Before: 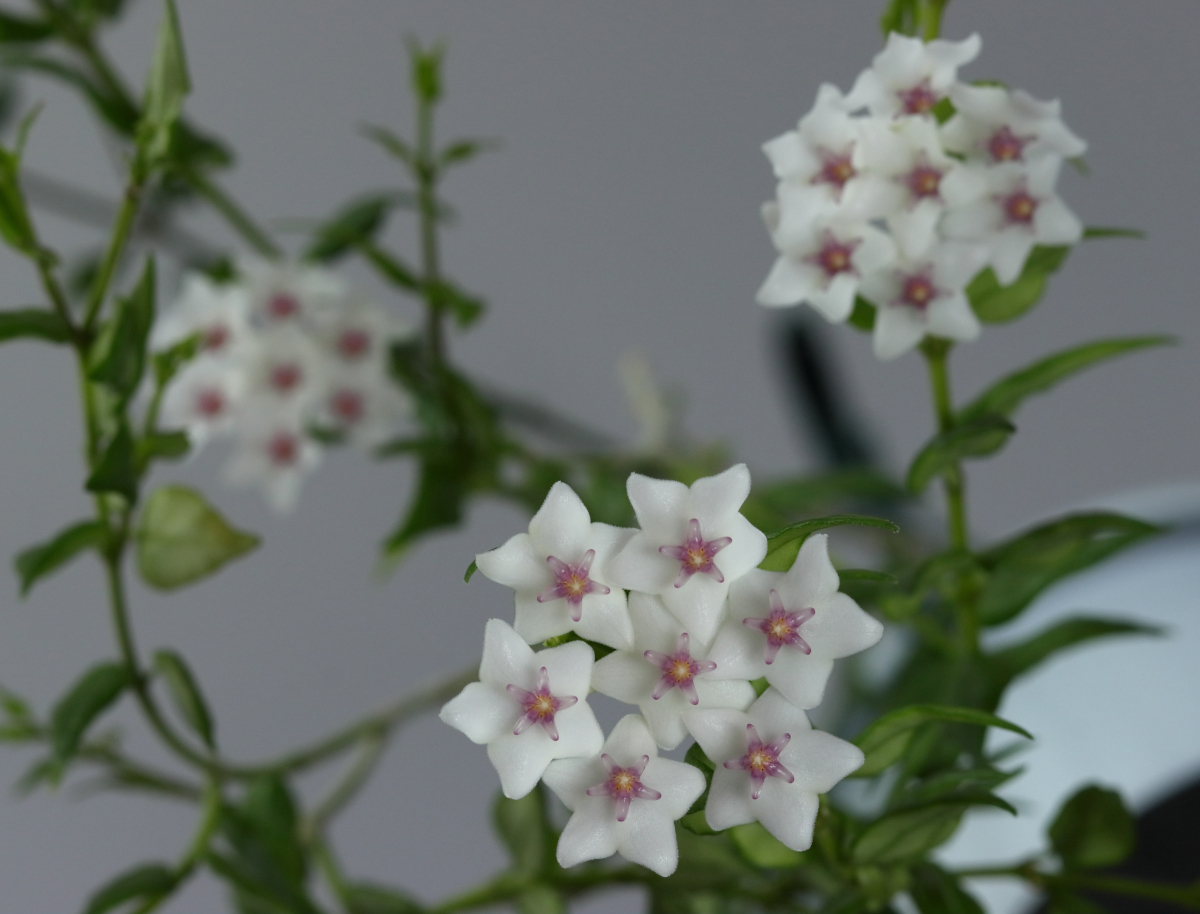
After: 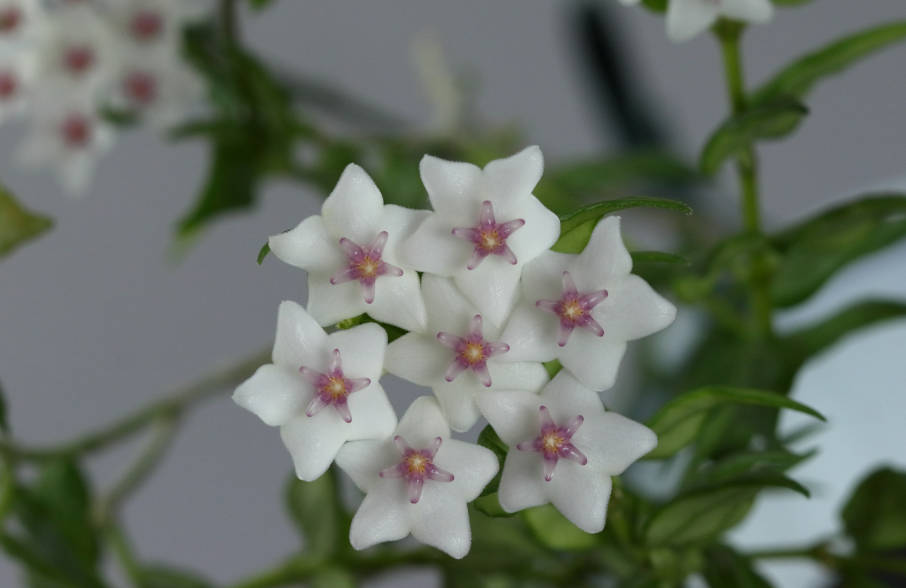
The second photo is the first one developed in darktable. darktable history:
crop and rotate: left 17.251%, top 34.795%, right 7.226%, bottom 0.803%
